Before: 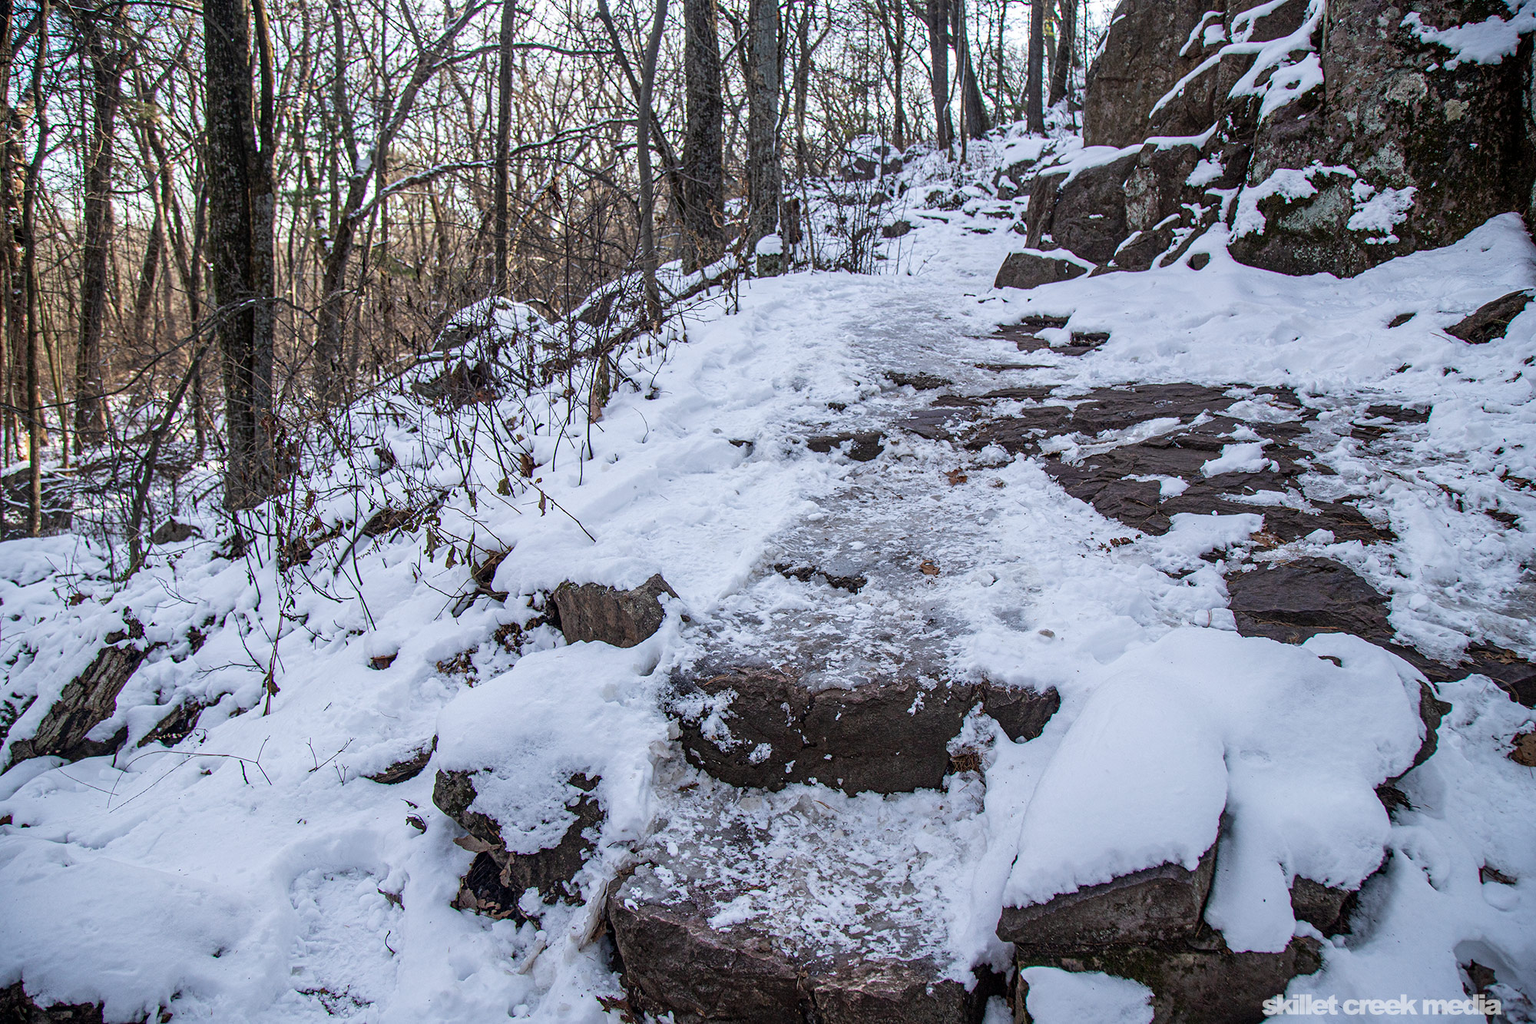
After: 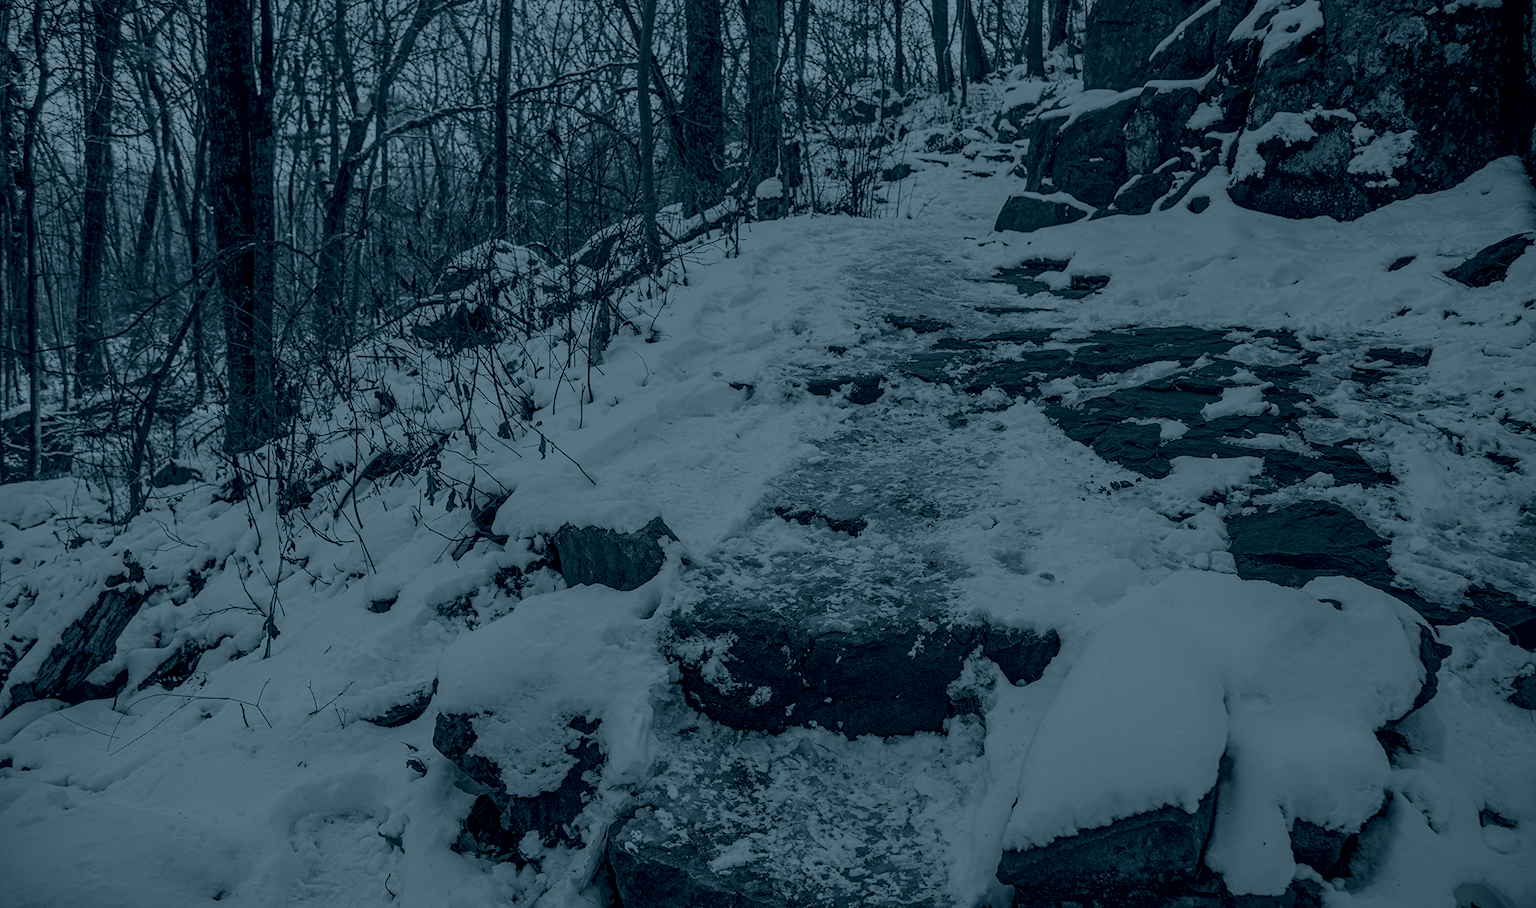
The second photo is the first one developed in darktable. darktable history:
colorize: hue 194.4°, saturation 29%, source mix 61.75%, lightness 3.98%, version 1
crop and rotate: top 5.609%, bottom 5.609%
